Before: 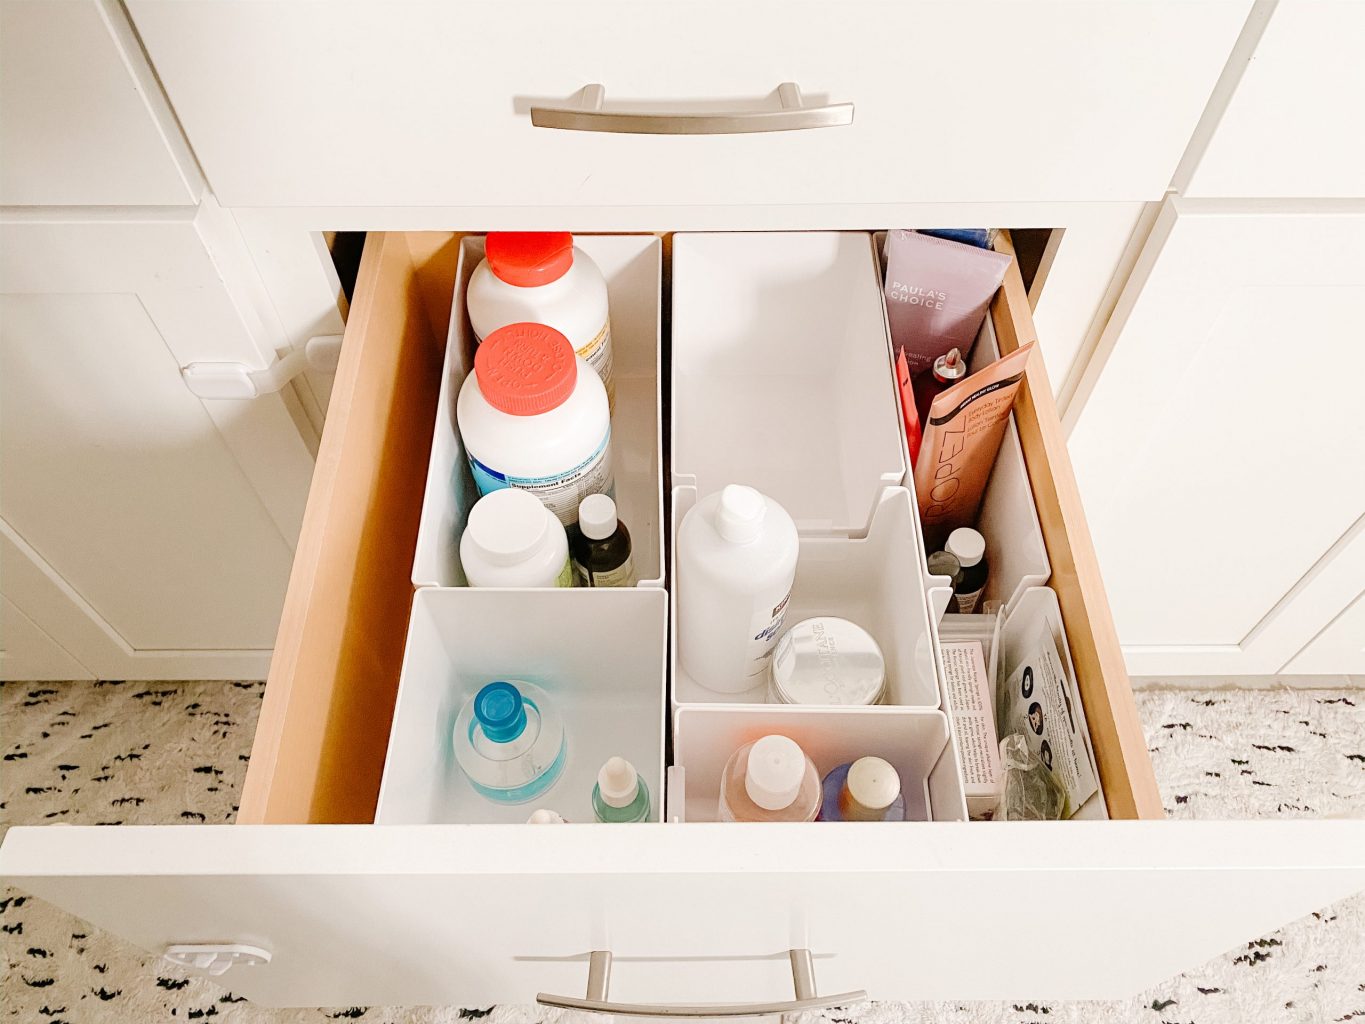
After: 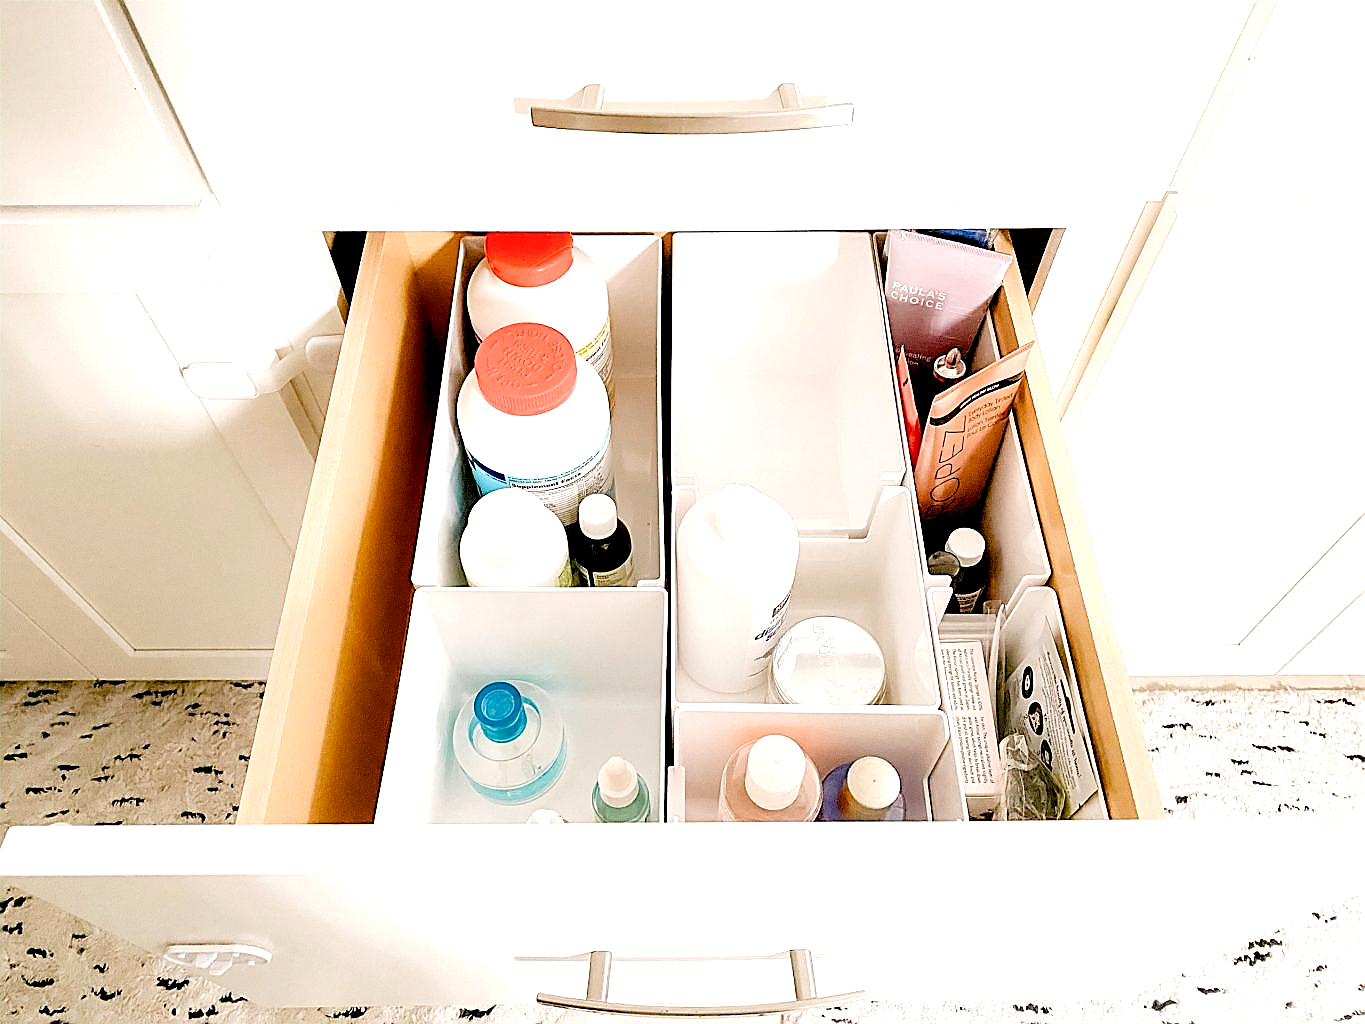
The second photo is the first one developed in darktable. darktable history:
color balance rgb: shadows lift › chroma 2.992%, shadows lift › hue 243.52°, global offset › luminance -1.438%, perceptual saturation grading › global saturation 13.715%, perceptual saturation grading › highlights -25.683%, perceptual saturation grading › shadows 25.222%
sharpen: radius 1.348, amount 1.264, threshold 0.783
tone equalizer: -8 EV -0.771 EV, -7 EV -0.684 EV, -6 EV -0.579 EV, -5 EV -0.415 EV, -3 EV 0.387 EV, -2 EV 0.6 EV, -1 EV 0.69 EV, +0 EV 0.735 EV, smoothing diameter 2.04%, edges refinement/feathering 22.46, mask exposure compensation -1.57 EV, filter diffusion 5
